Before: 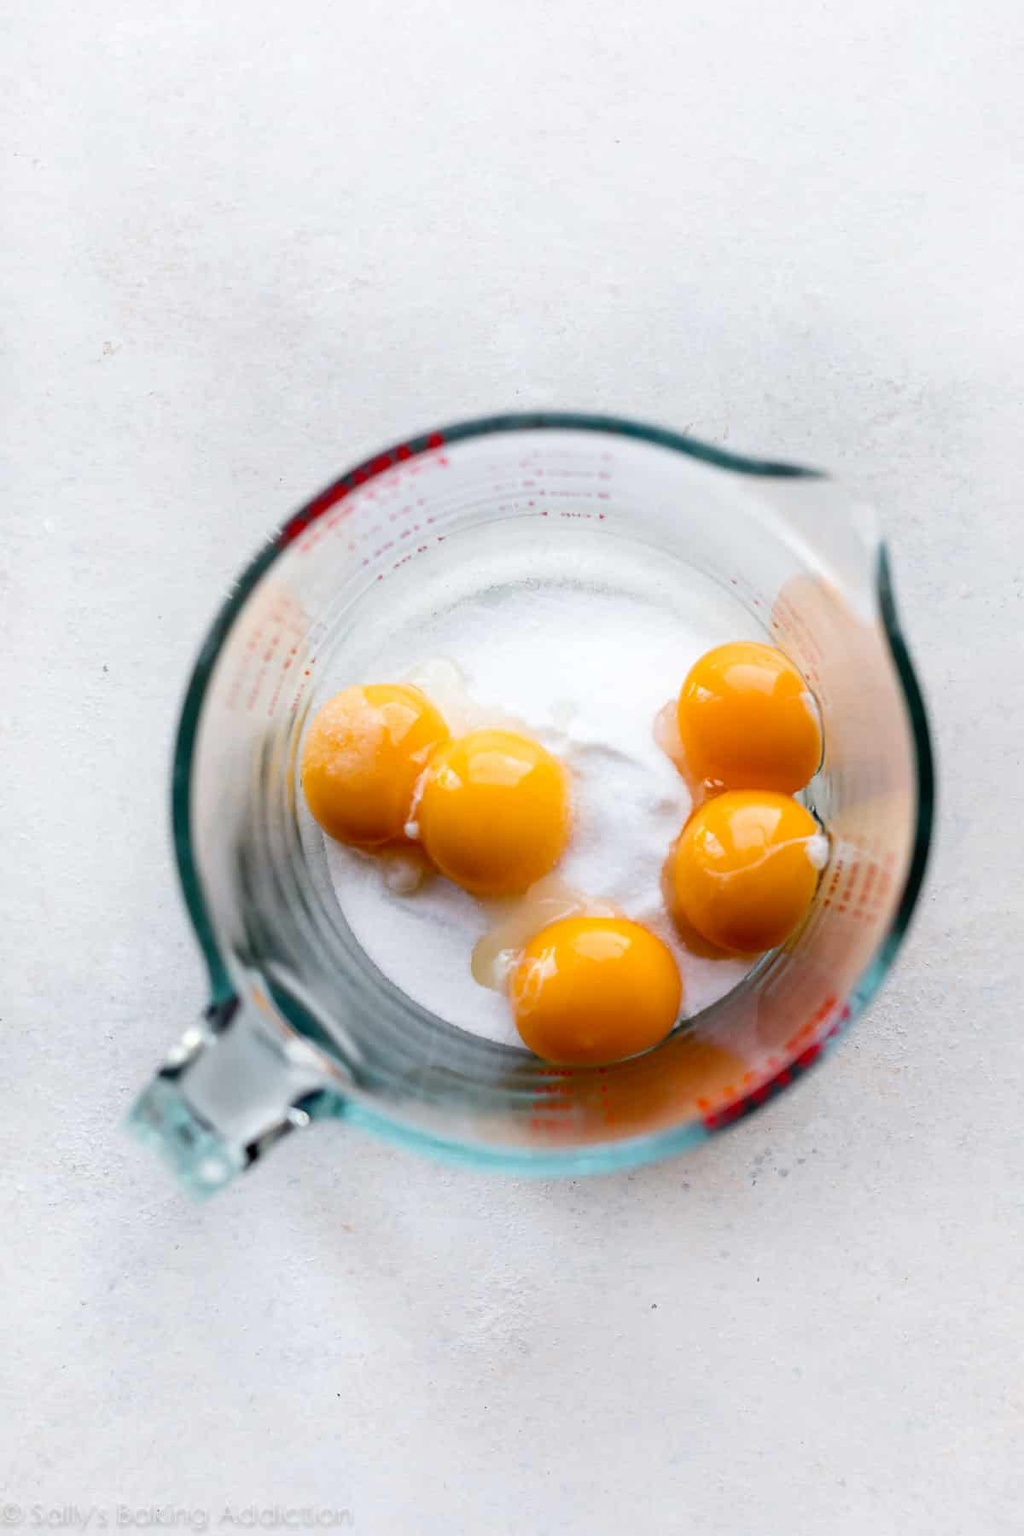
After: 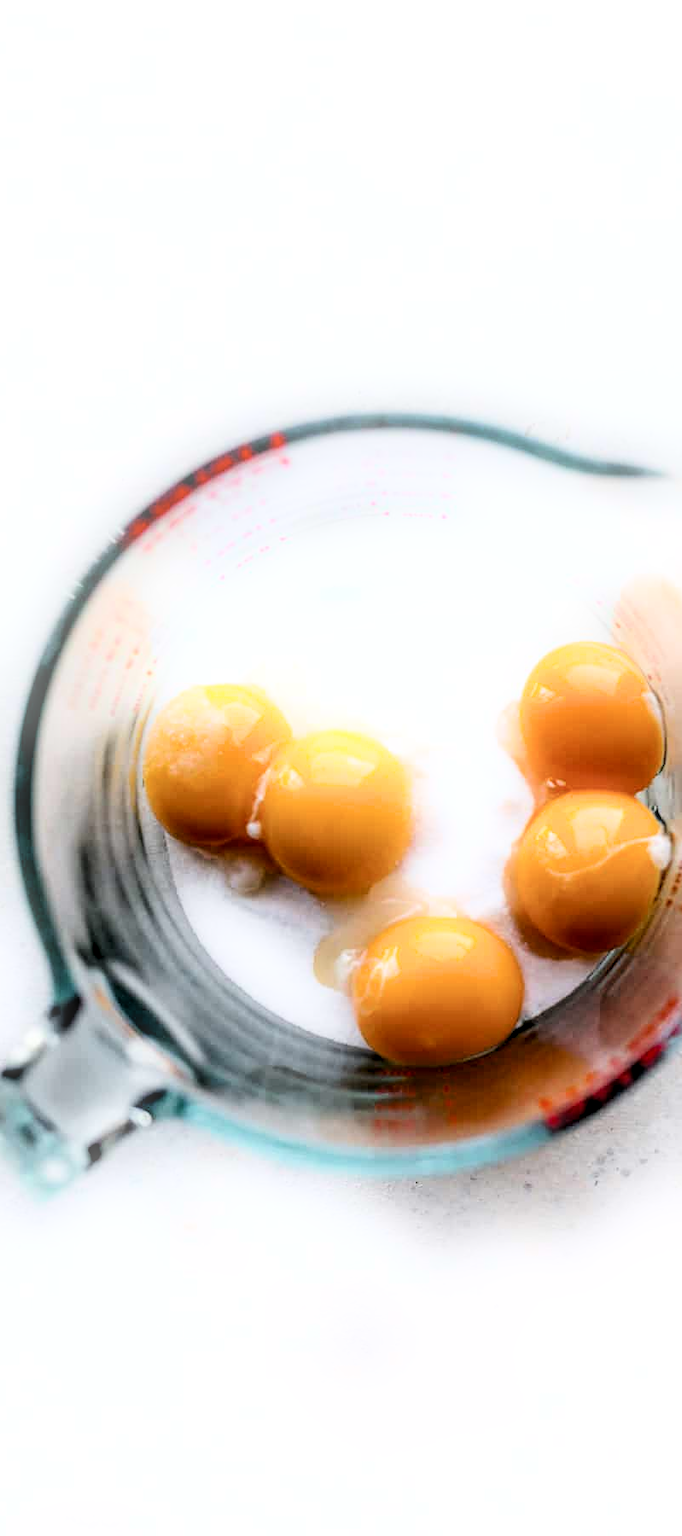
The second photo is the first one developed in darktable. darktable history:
crop and rotate: left 15.446%, right 17.836%
bloom: size 5%, threshold 95%, strength 15%
local contrast: detail 130%
exposure: compensate highlight preservation false
filmic rgb: black relative exposure -4 EV, white relative exposure 3 EV, hardness 3.02, contrast 1.5
